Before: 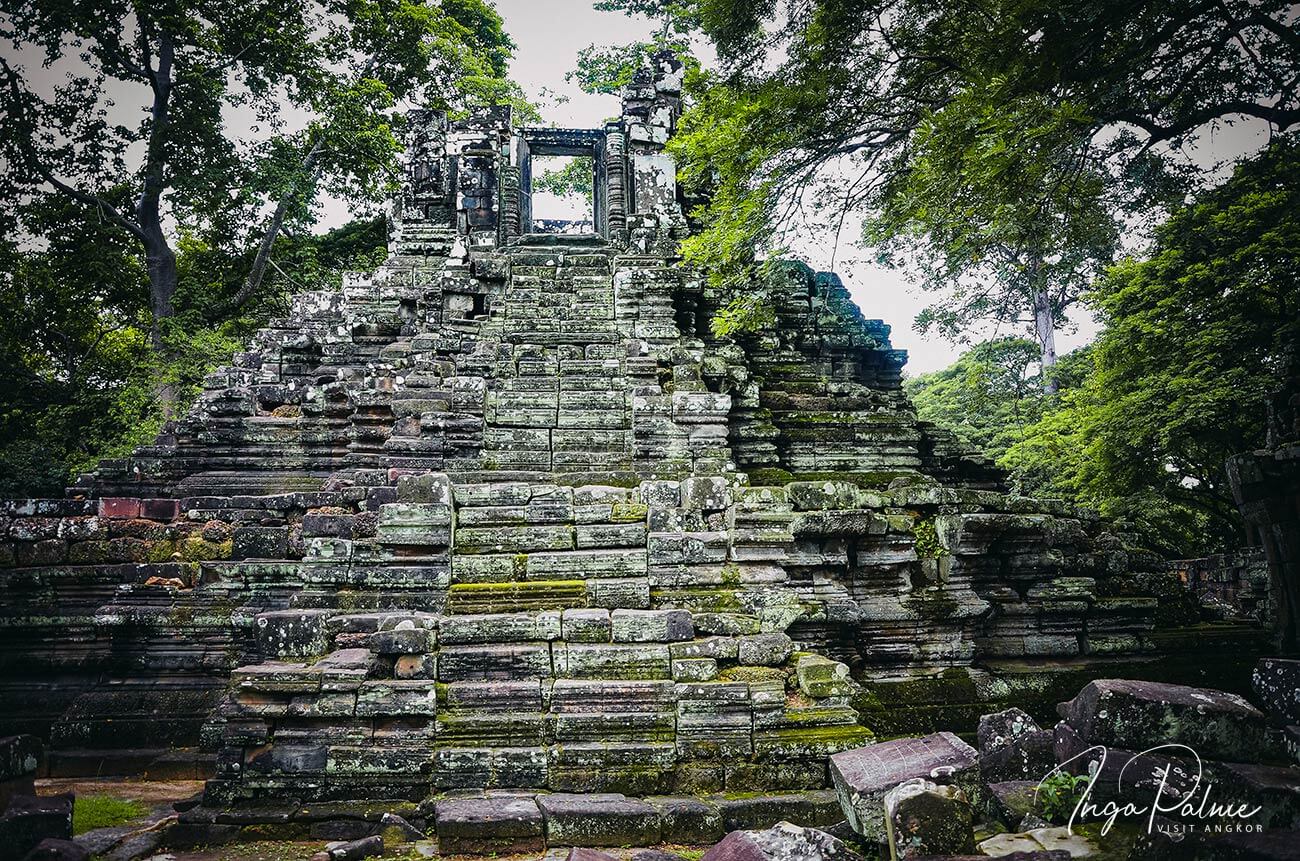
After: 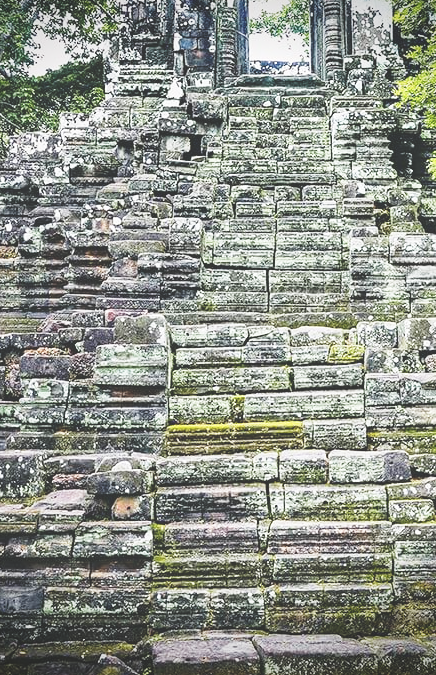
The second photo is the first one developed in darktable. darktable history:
exposure: black level correction -0.03, compensate highlight preservation false
crop and rotate: left 21.77%, top 18.528%, right 44.676%, bottom 2.997%
vignetting: fall-off start 97.23%, saturation -0.024, center (-0.033, -0.042), width/height ratio 1.179, unbound false
base curve: curves: ch0 [(0, 0) (0.028, 0.03) (0.121, 0.232) (0.46, 0.748) (0.859, 0.968) (1, 1)], preserve colors none
